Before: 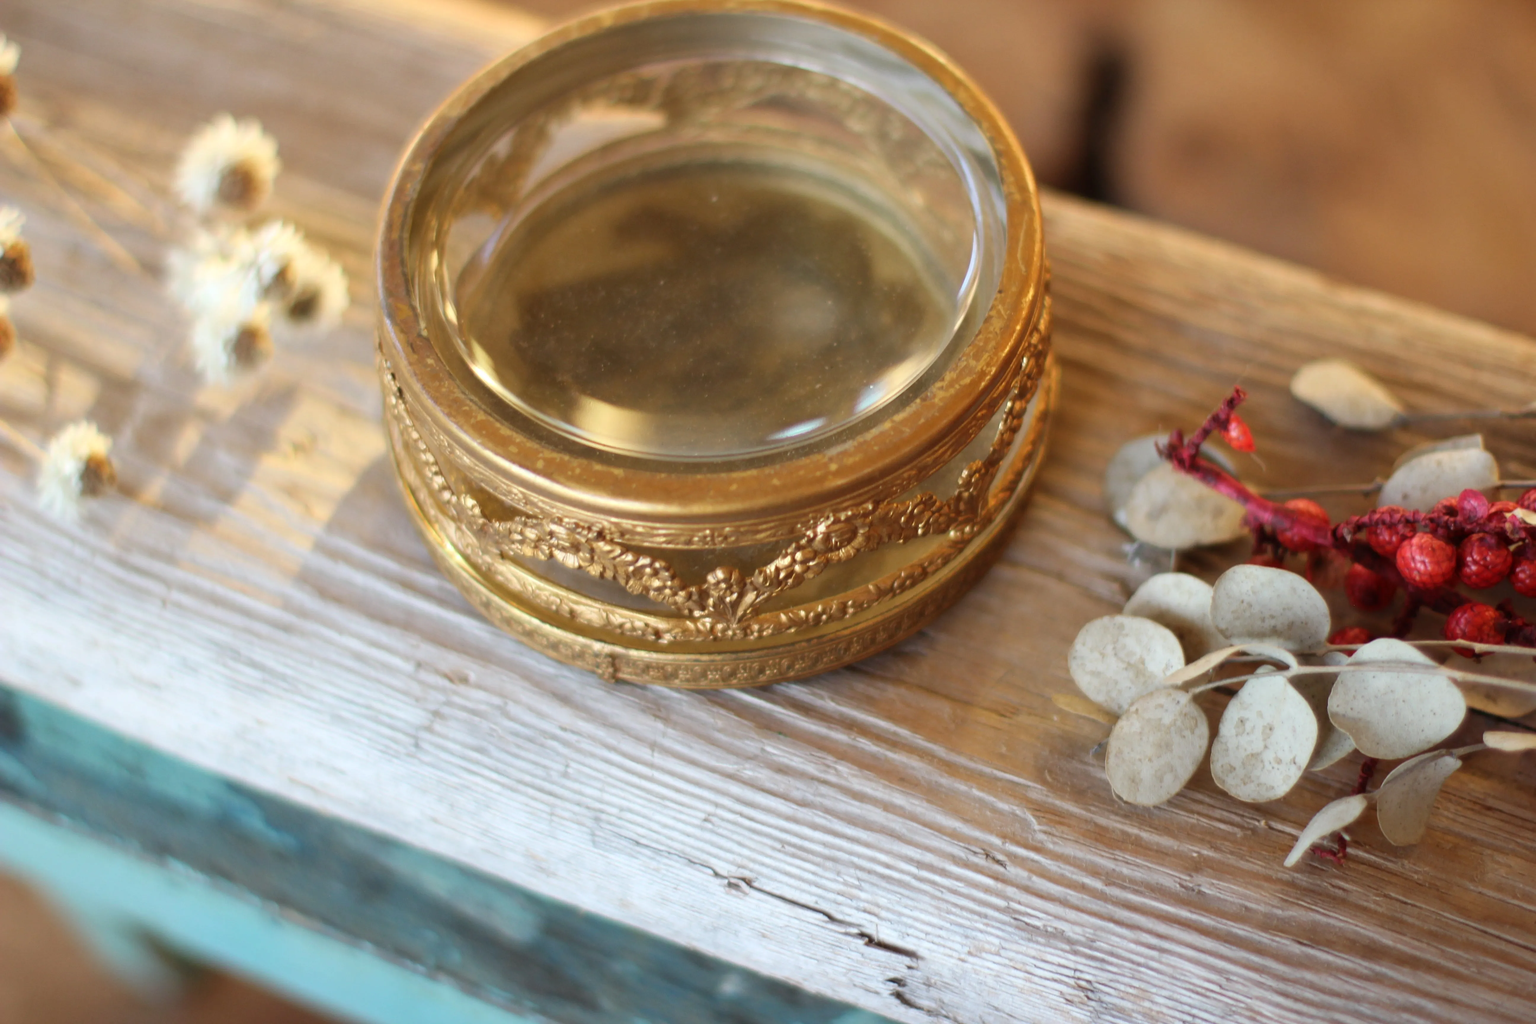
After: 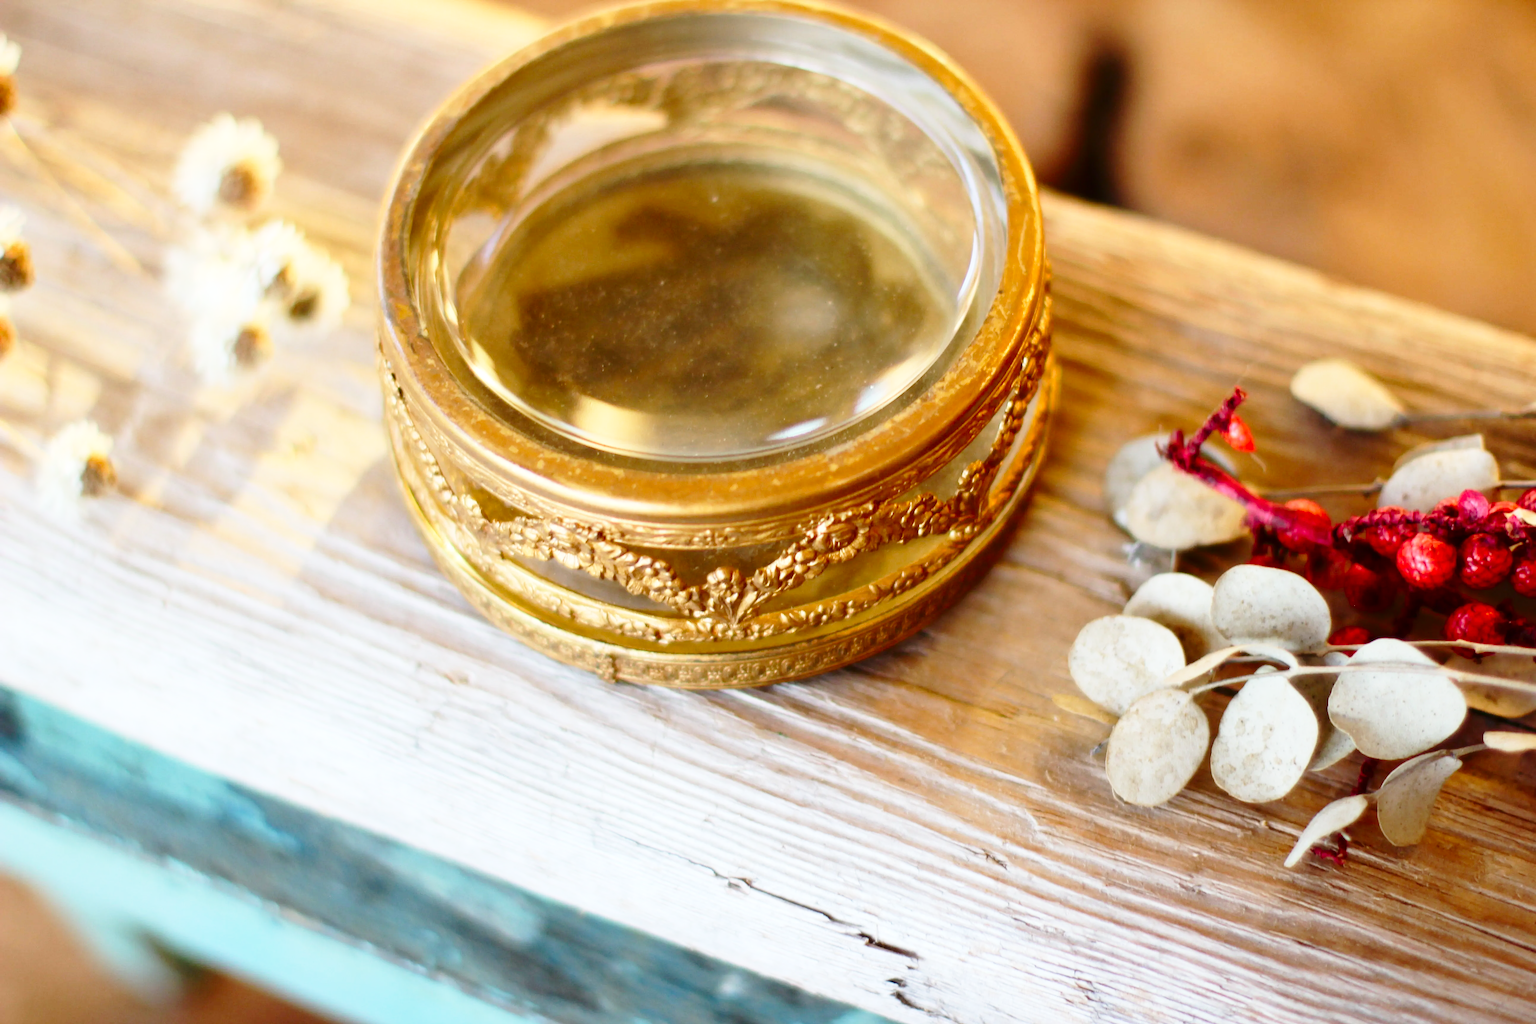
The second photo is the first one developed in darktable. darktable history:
contrast brightness saturation: contrast 0.13, brightness -0.05, saturation 0.16
base curve: curves: ch0 [(0, 0) (0.028, 0.03) (0.121, 0.232) (0.46, 0.748) (0.859, 0.968) (1, 1)], preserve colors none
